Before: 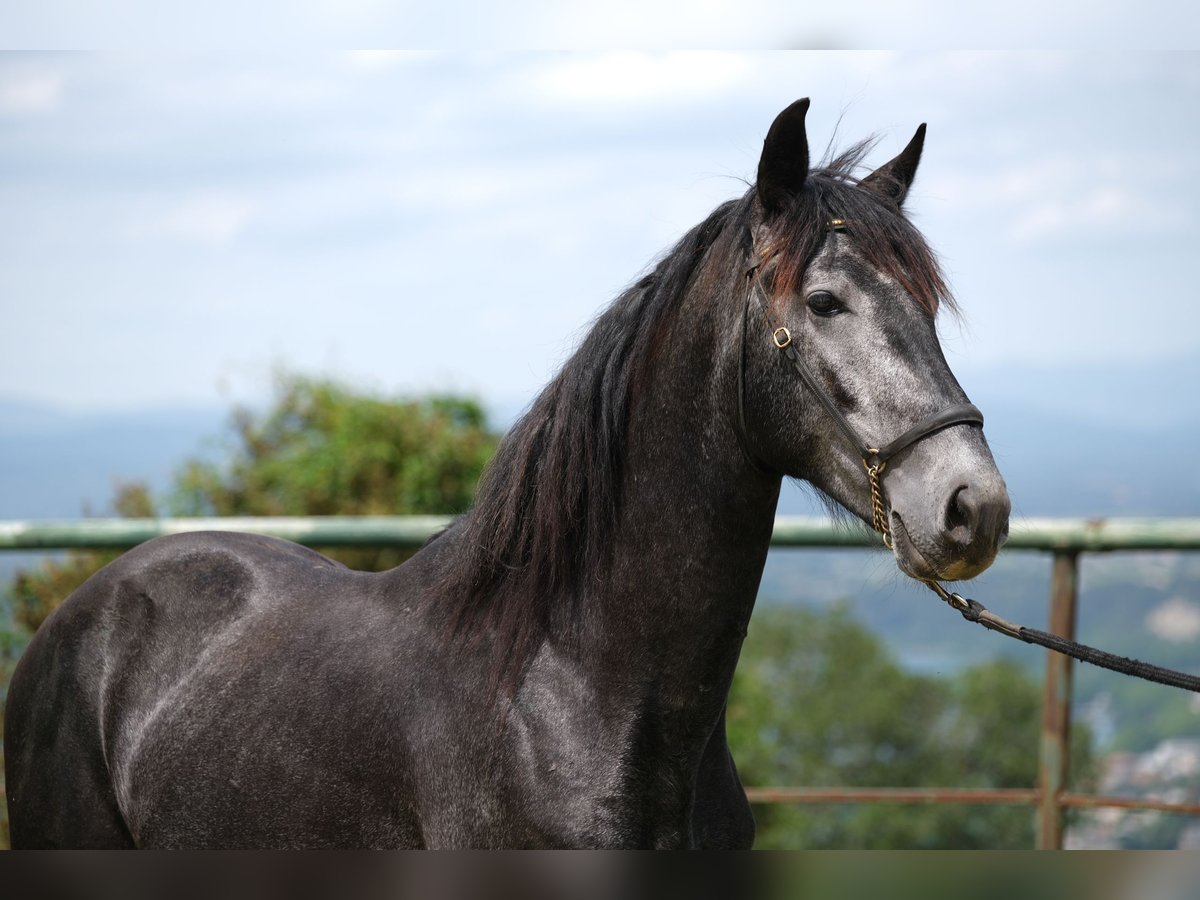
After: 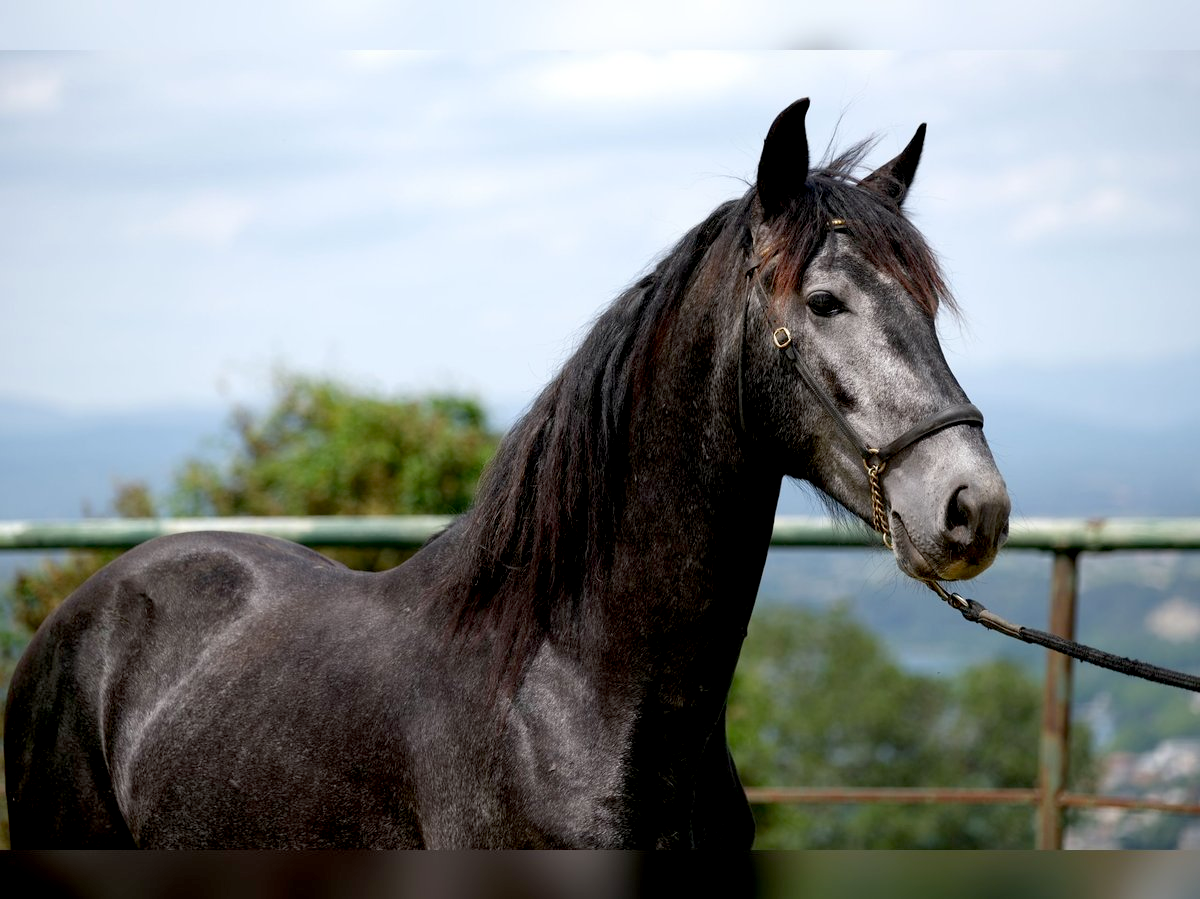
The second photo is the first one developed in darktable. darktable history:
crop: bottom 0.058%
exposure: black level correction 0.014, compensate highlight preservation false
